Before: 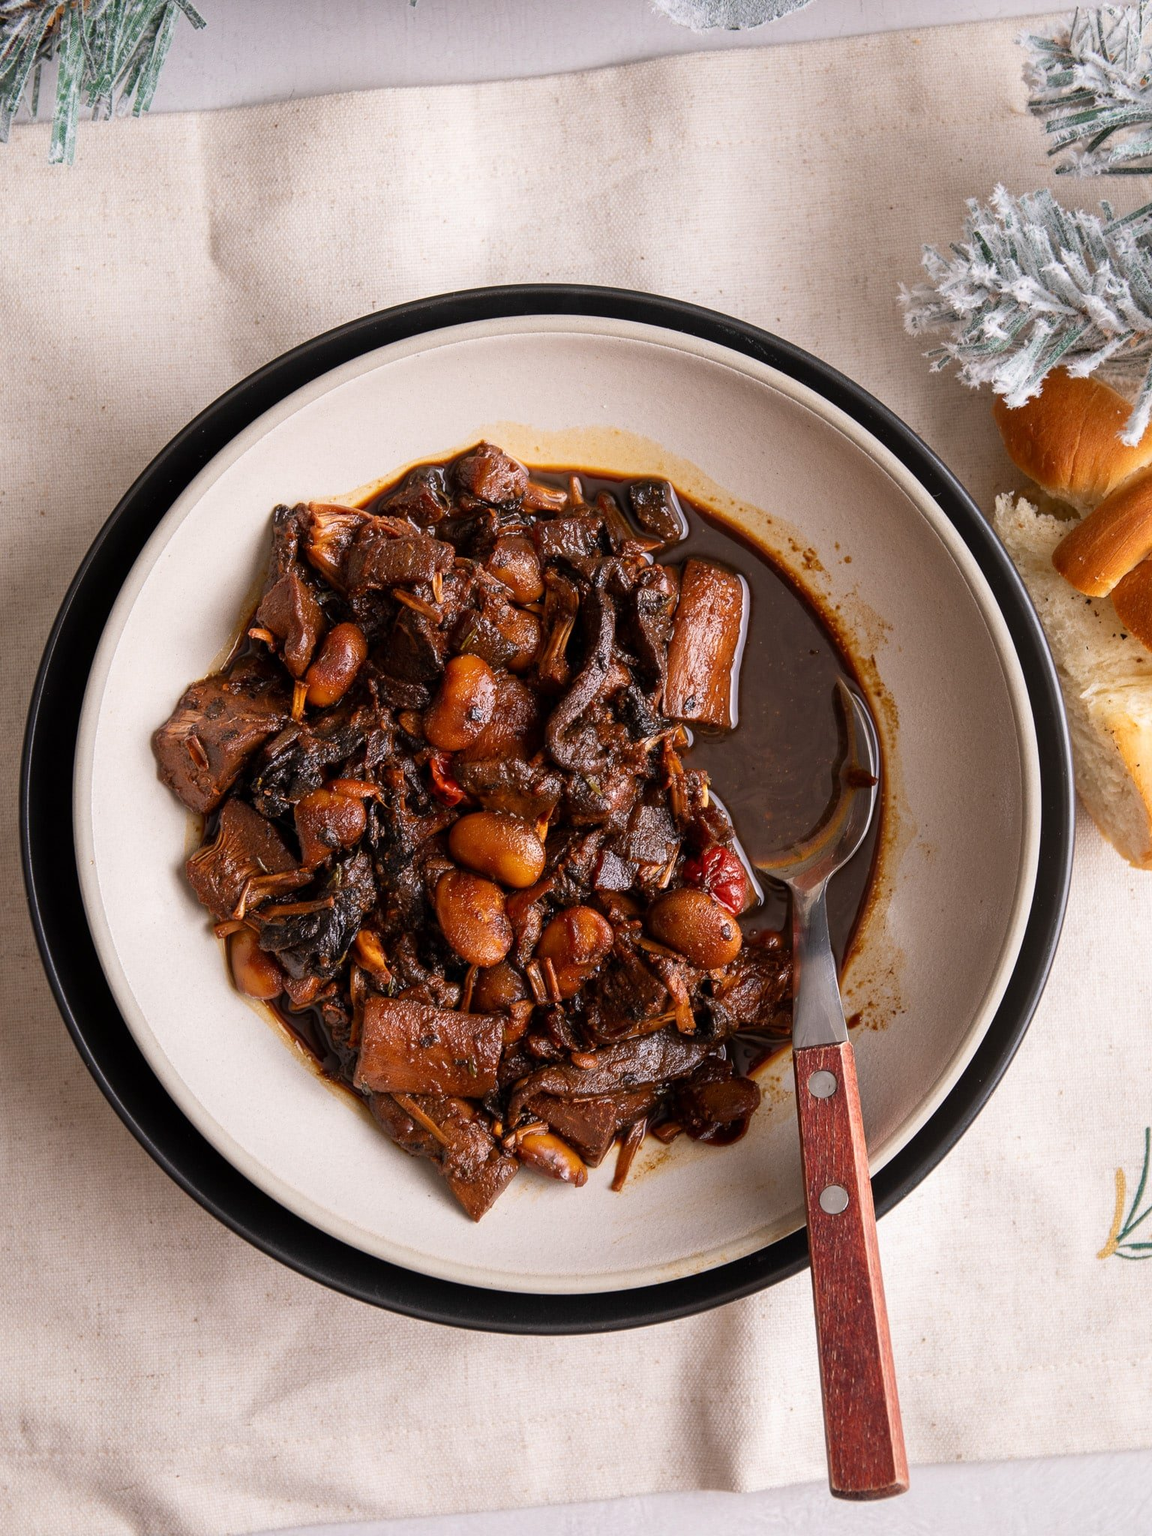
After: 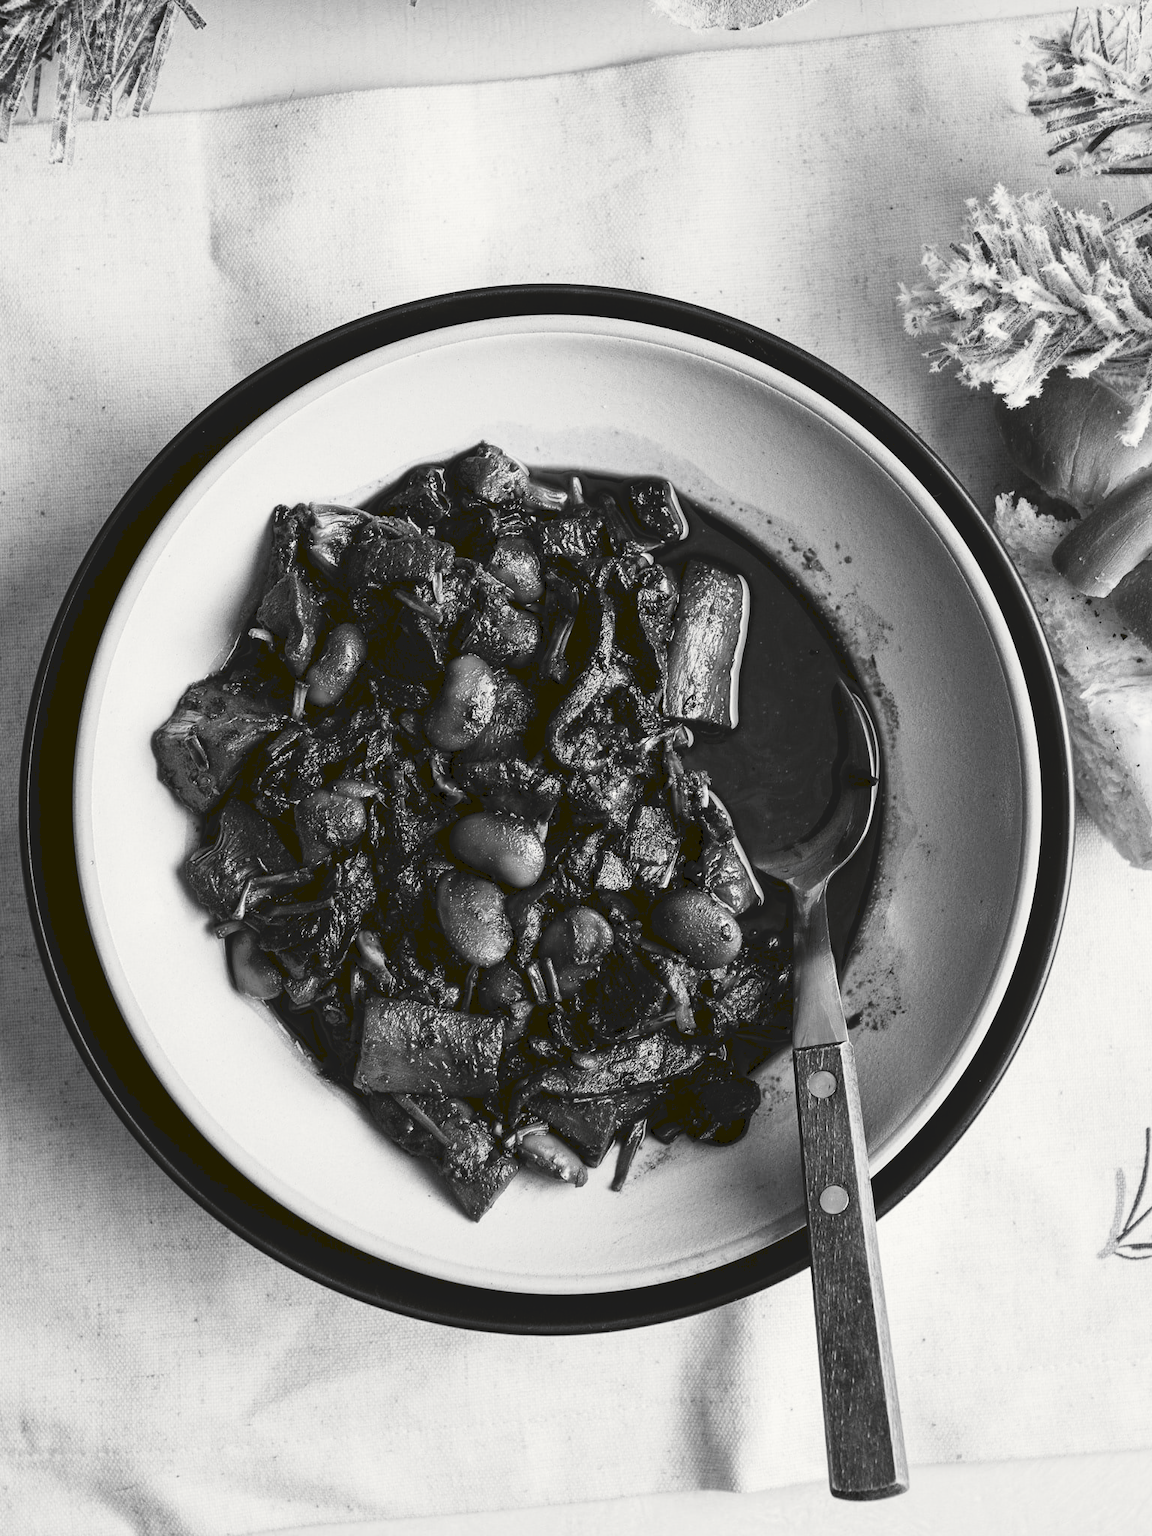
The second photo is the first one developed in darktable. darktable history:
tone curve: curves: ch0 [(0, 0) (0.003, 0.103) (0.011, 0.103) (0.025, 0.105) (0.044, 0.108) (0.069, 0.108) (0.1, 0.111) (0.136, 0.121) (0.177, 0.145) (0.224, 0.174) (0.277, 0.223) (0.335, 0.289) (0.399, 0.374) (0.468, 0.47) (0.543, 0.579) (0.623, 0.687) (0.709, 0.787) (0.801, 0.879) (0.898, 0.942) (1, 1)], preserve colors none
color look up table: target L [91.64, 90.24, 85.98, 81.69, 74.42, 56.83, 55.54, 56.83, 46.97, 43.46, 37.41, 15.16, 13.71, 9.263, 201, 80.6, 75.15, 71.22, 58.12, 62.97, 54.5, 46.16, 20.79, 26.65, 19.4, 0.488, 95.84, 80.24, 72.58, 68.49, 78.43, 78.43, 49.37, 49.1, 74.05, 35.44, 25.76, 34.45, 15.16, 0.518, 95.84, 80.97, 78.07, 74.05, 68.49, 50.96, 50.17, 47.24, 24.42], target a [-0.1, -0.003, -0.002, -0.001, 0, 0.001 ×6, -0.13, 0, -0.764, 0, 0, 0, 0.001 ×5, -0.126, 0, 0, 0, -0.29, 0, 0, 0.001, 0, 0, 0.001, 0.001, 0, 0.001, 0, 0, -0.13, 0, -0.29, 0, -0.002, 0, 0.001 ×4, 0], target b [1.237, 0.024, 0.024, 0.002, 0.002, -0.005 ×5, -0.004, 1.659, -0.001, 10.25, -0.001, 0.002, 0.002, -0.005 ×5, 1.59, -0.002, -0.001, 0, 3.633, 0.002, 0.002, -0.005, 0.002, 0.002, -0.005, -0.005, 0.002, -0.005, -0.002, -0.001, 1.659, 0, 3.633, 0.002, 0.023, 0.002, -0.005 ×4, 0.005], num patches 49
